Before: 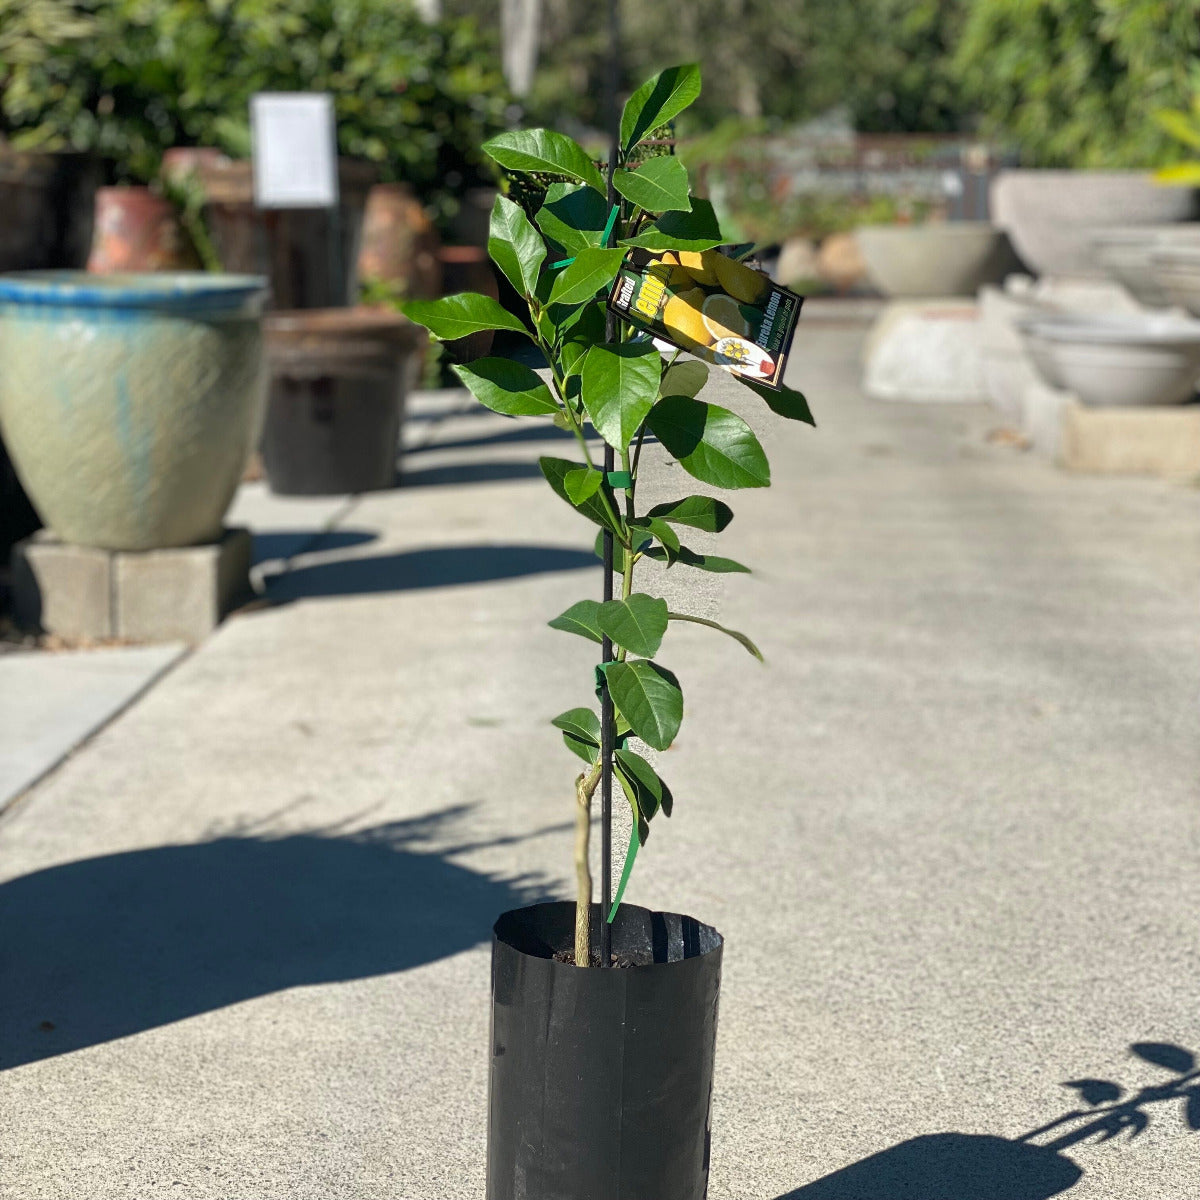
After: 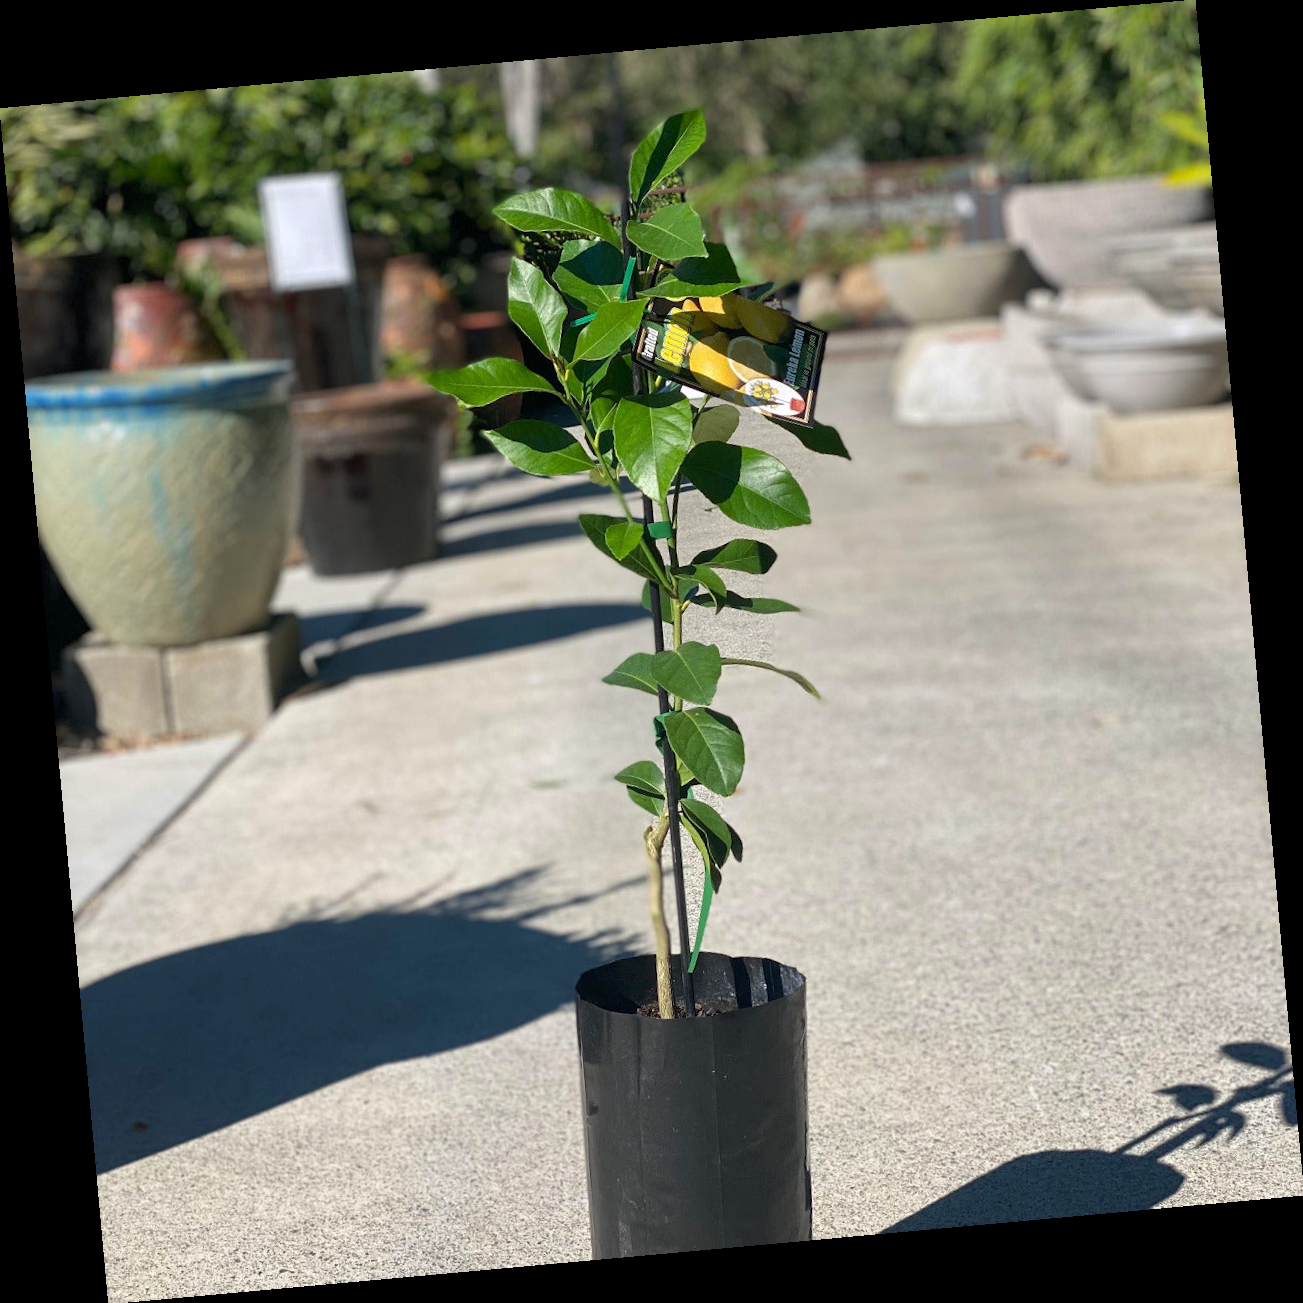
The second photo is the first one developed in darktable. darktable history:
white balance: red 1.004, blue 1.024
rotate and perspective: rotation -5.2°, automatic cropping off
